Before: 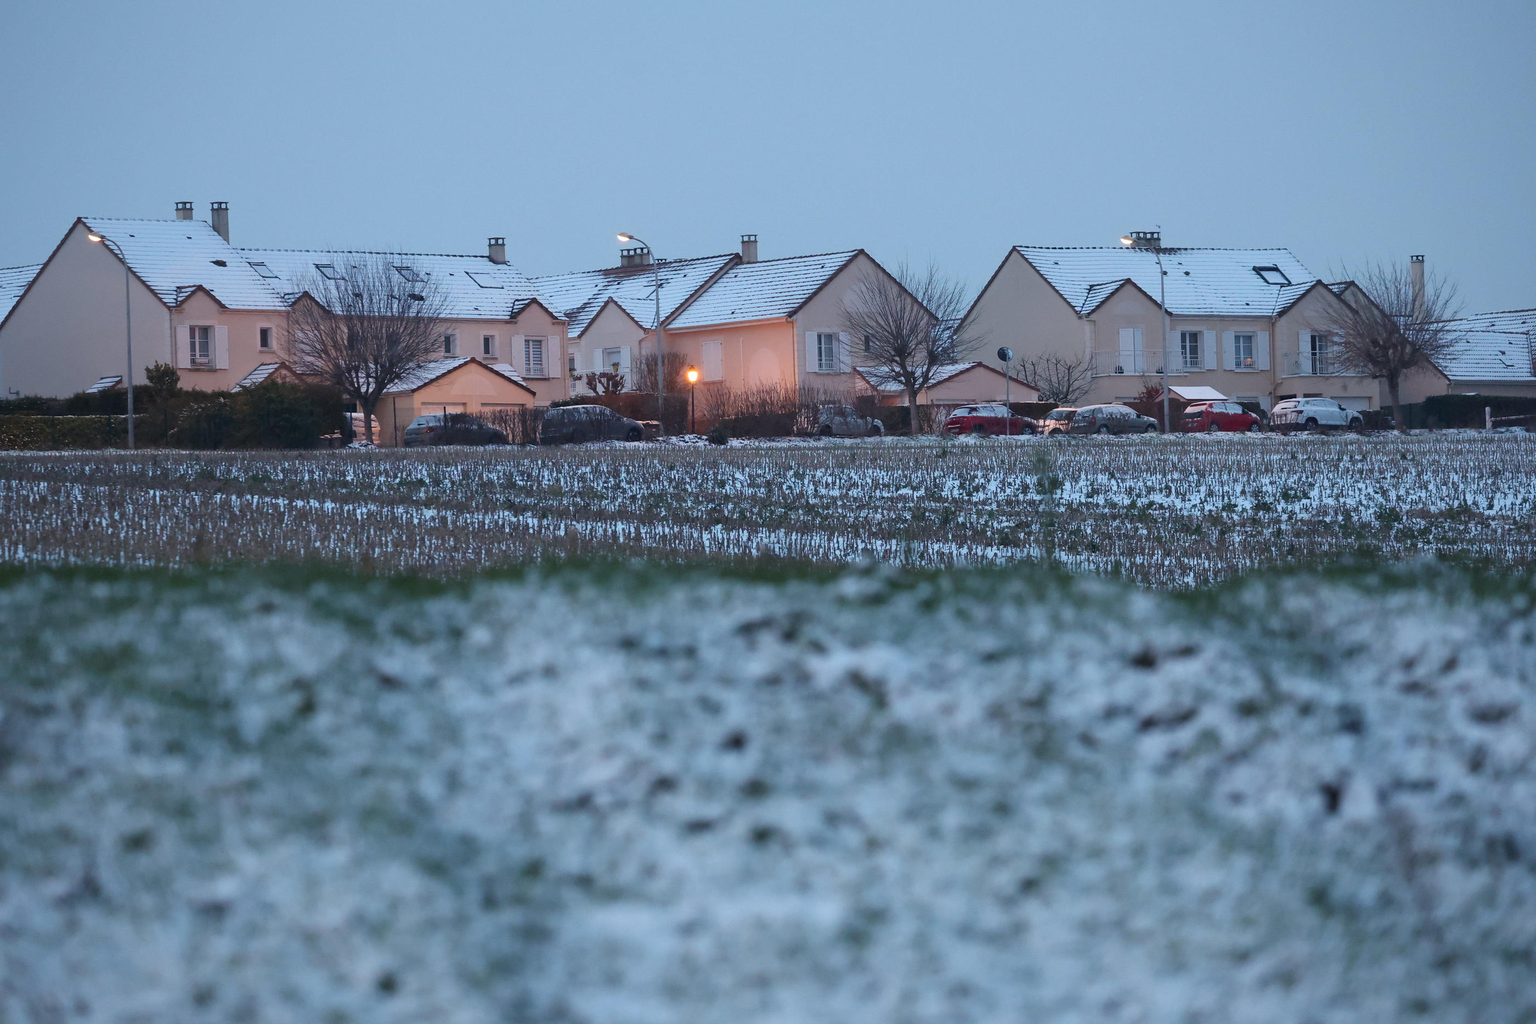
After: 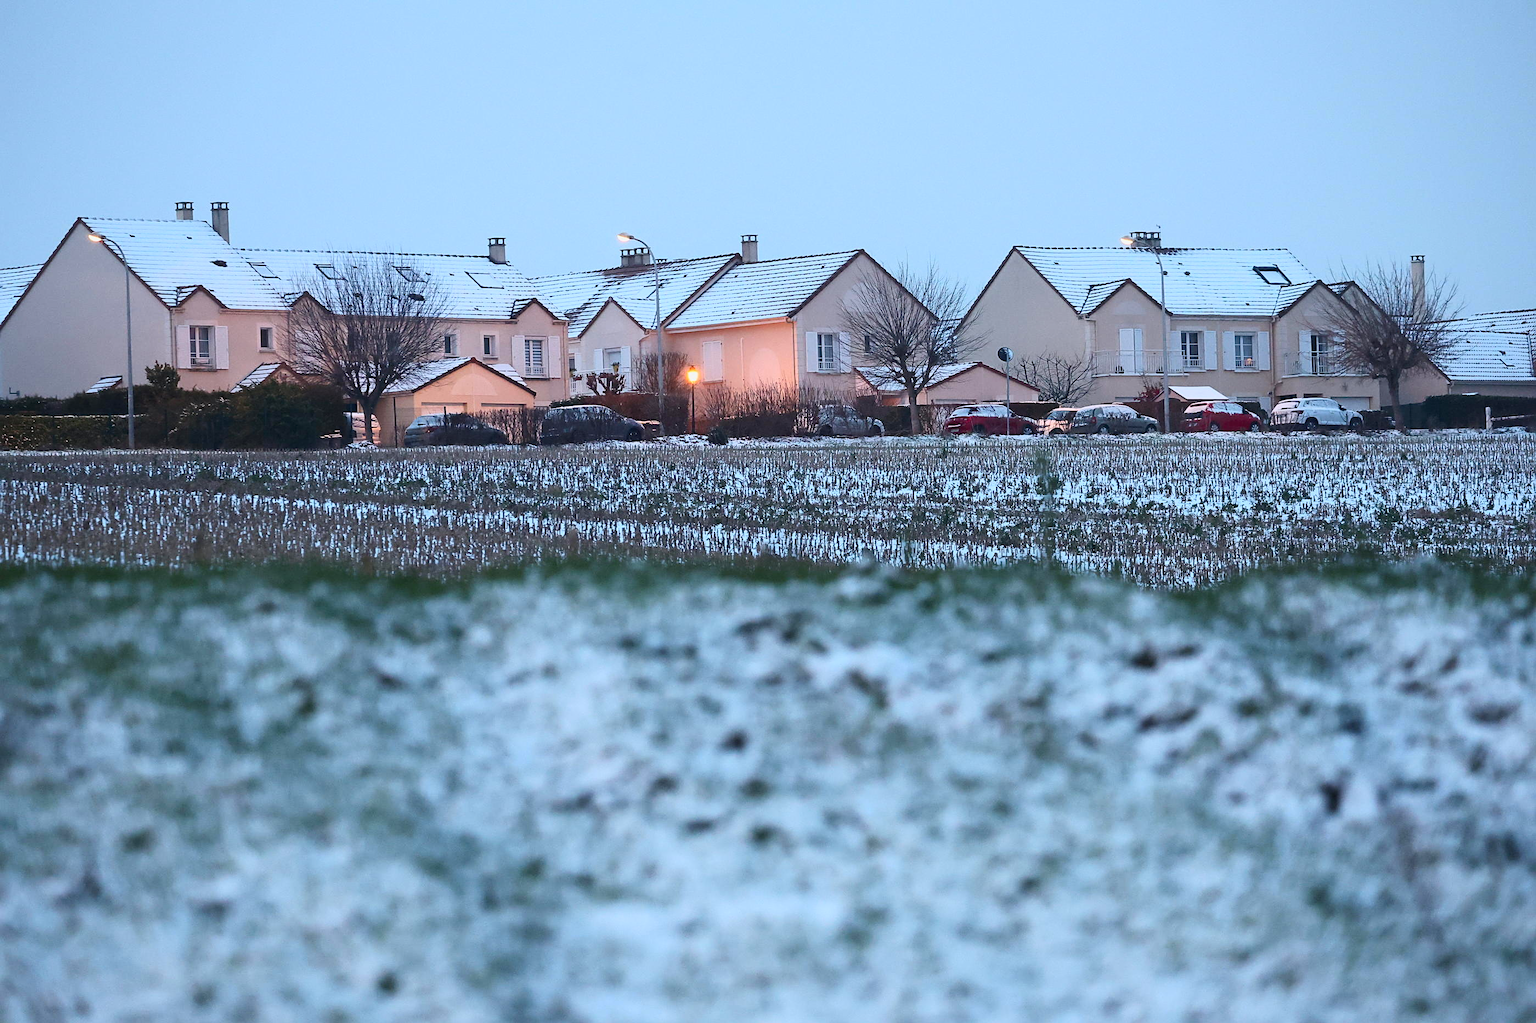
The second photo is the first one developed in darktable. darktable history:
base curve: curves: ch0 [(0, 0) (0.088, 0.125) (0.176, 0.251) (0.354, 0.501) (0.613, 0.749) (1, 0.877)]
sharpen: on, module defaults
contrast brightness saturation: contrast 0.155, brightness -0.009, saturation 0.097
